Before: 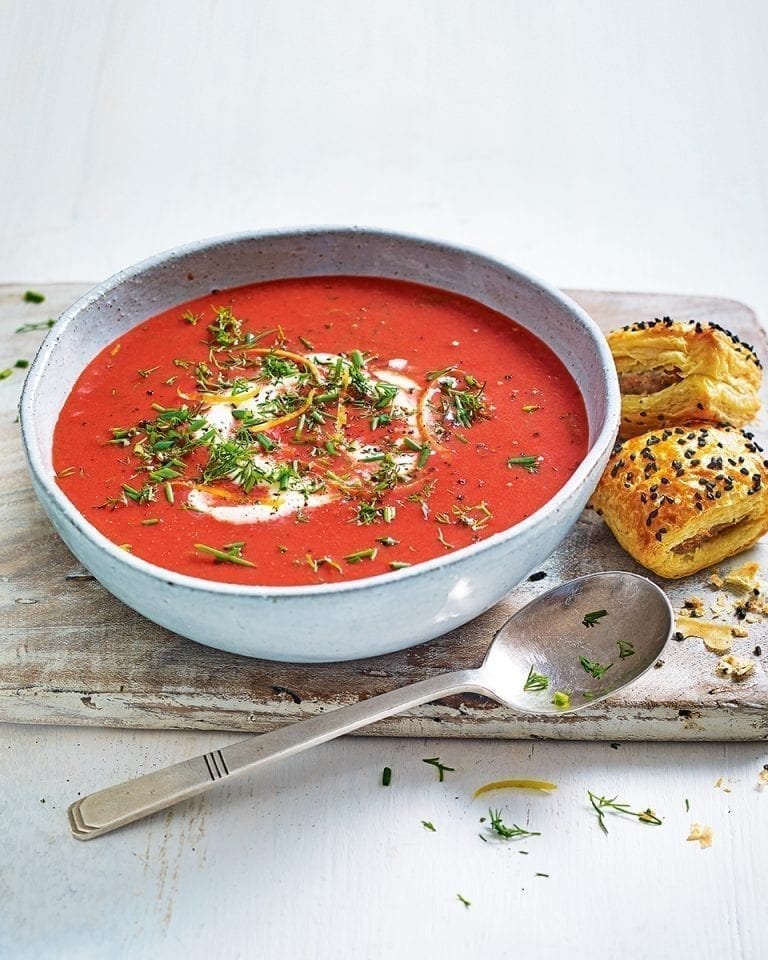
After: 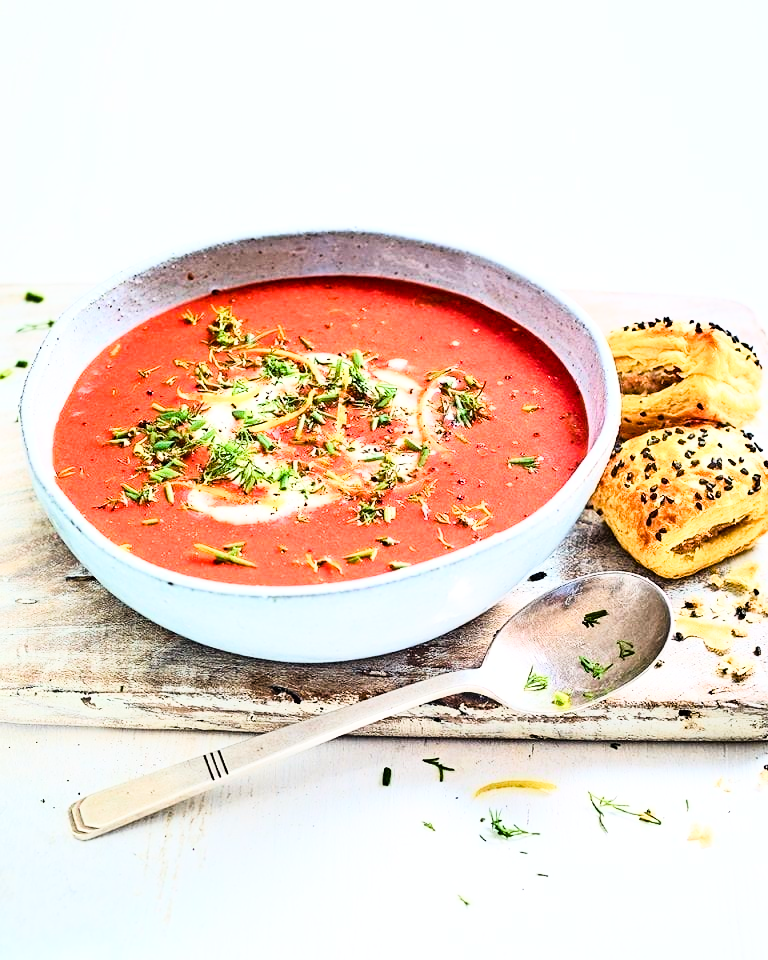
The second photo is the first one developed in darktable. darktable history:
rgb curve: curves: ch0 [(0, 0) (0.21, 0.15) (0.24, 0.21) (0.5, 0.75) (0.75, 0.96) (0.89, 0.99) (1, 1)]; ch1 [(0, 0.02) (0.21, 0.13) (0.25, 0.2) (0.5, 0.67) (0.75, 0.9) (0.89, 0.97) (1, 1)]; ch2 [(0, 0.02) (0.21, 0.13) (0.25, 0.2) (0.5, 0.67) (0.75, 0.9) (0.89, 0.97) (1, 1)], compensate middle gray true
exposure: exposure 0.128 EV, compensate highlight preservation false
tone equalizer: on, module defaults
color balance rgb: perceptual saturation grading › global saturation 20%, perceptual saturation grading › highlights -50%, perceptual saturation grading › shadows 30%
